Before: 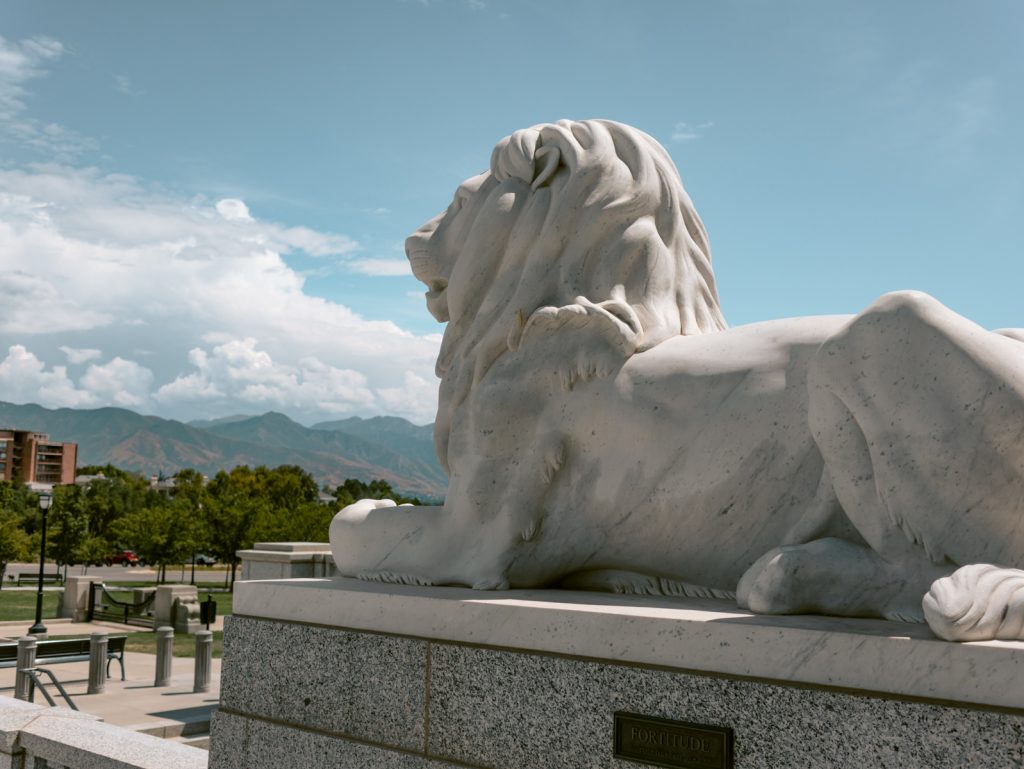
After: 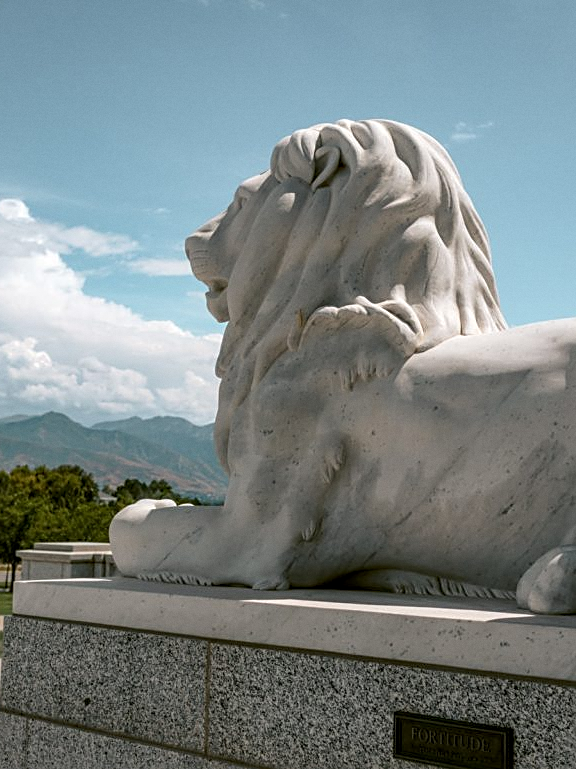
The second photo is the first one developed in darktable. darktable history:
crop: left 21.496%, right 22.254%
grain: coarseness 0.09 ISO, strength 10%
sharpen: on, module defaults
local contrast: on, module defaults
